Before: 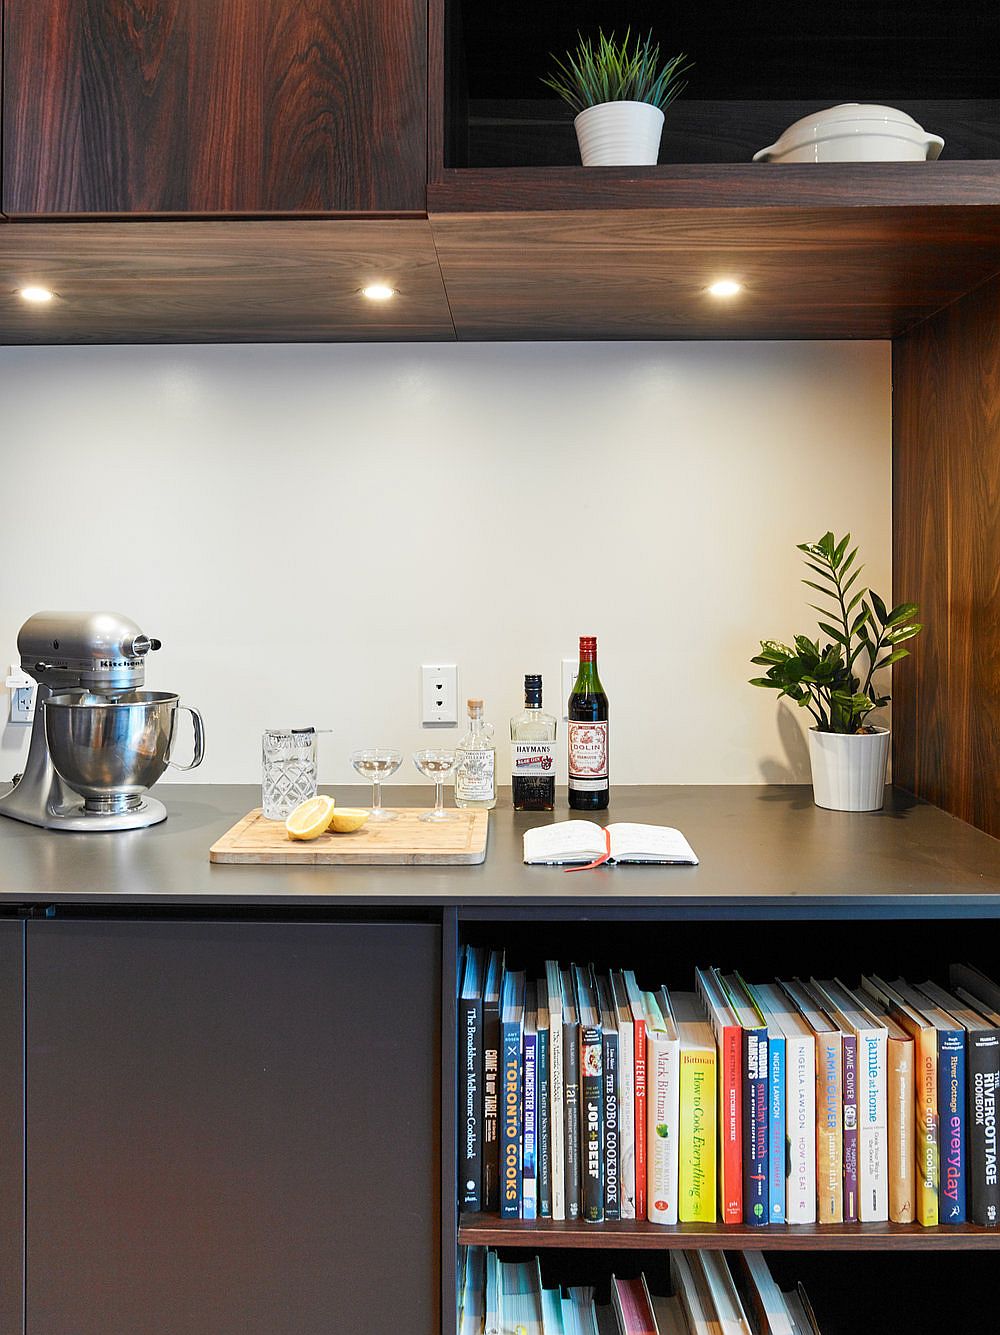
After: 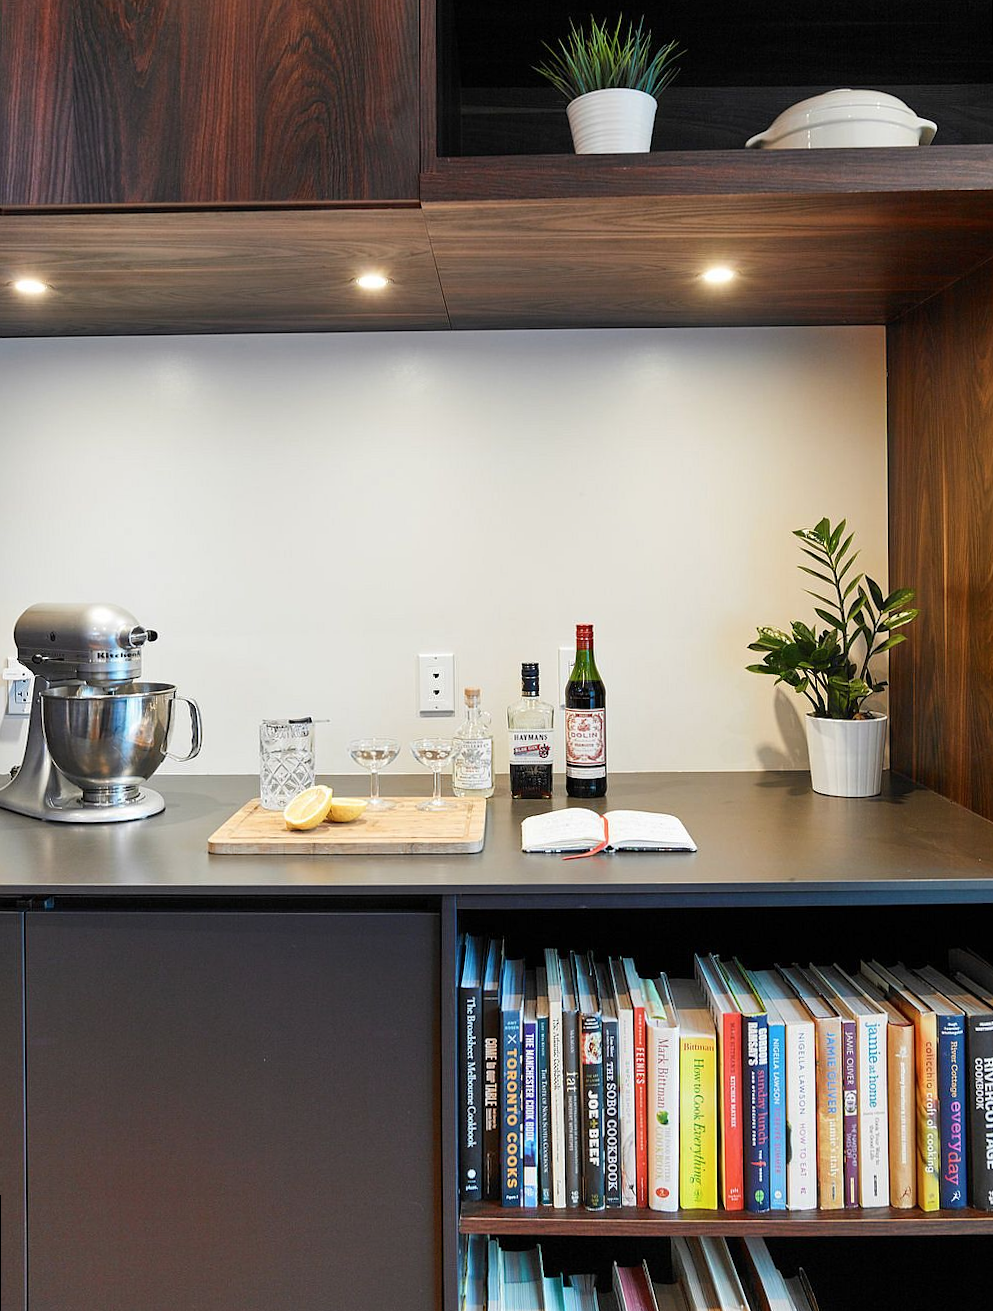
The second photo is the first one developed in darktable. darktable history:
contrast brightness saturation: saturation -0.05
rotate and perspective: rotation -0.45°, automatic cropping original format, crop left 0.008, crop right 0.992, crop top 0.012, crop bottom 0.988
